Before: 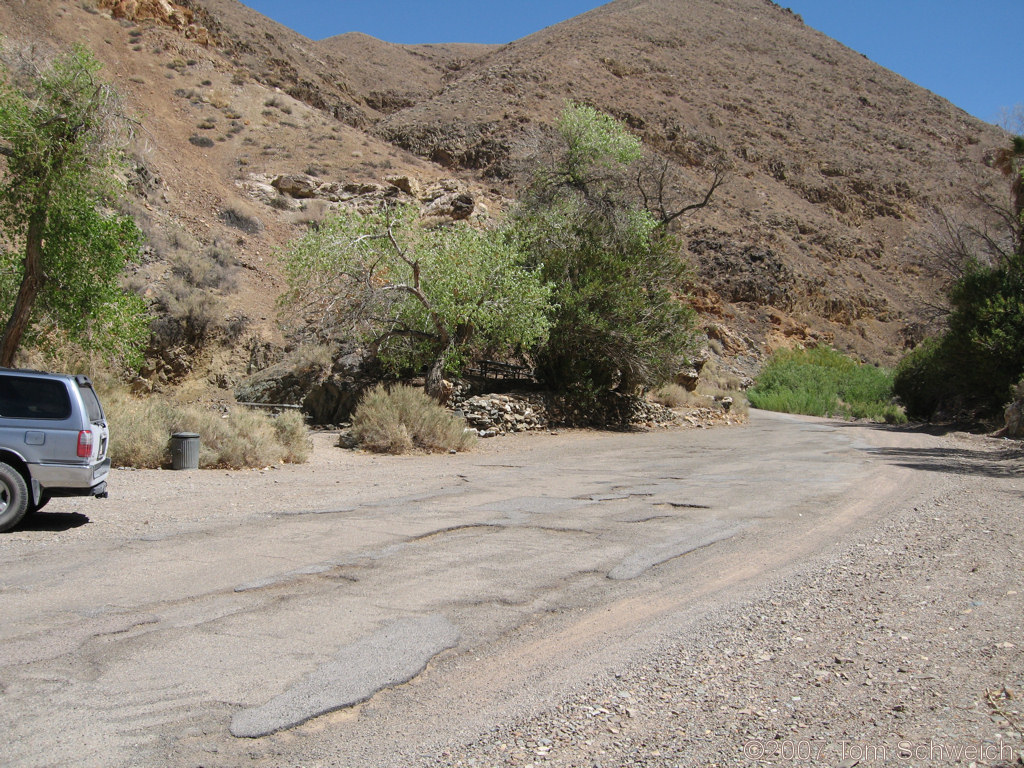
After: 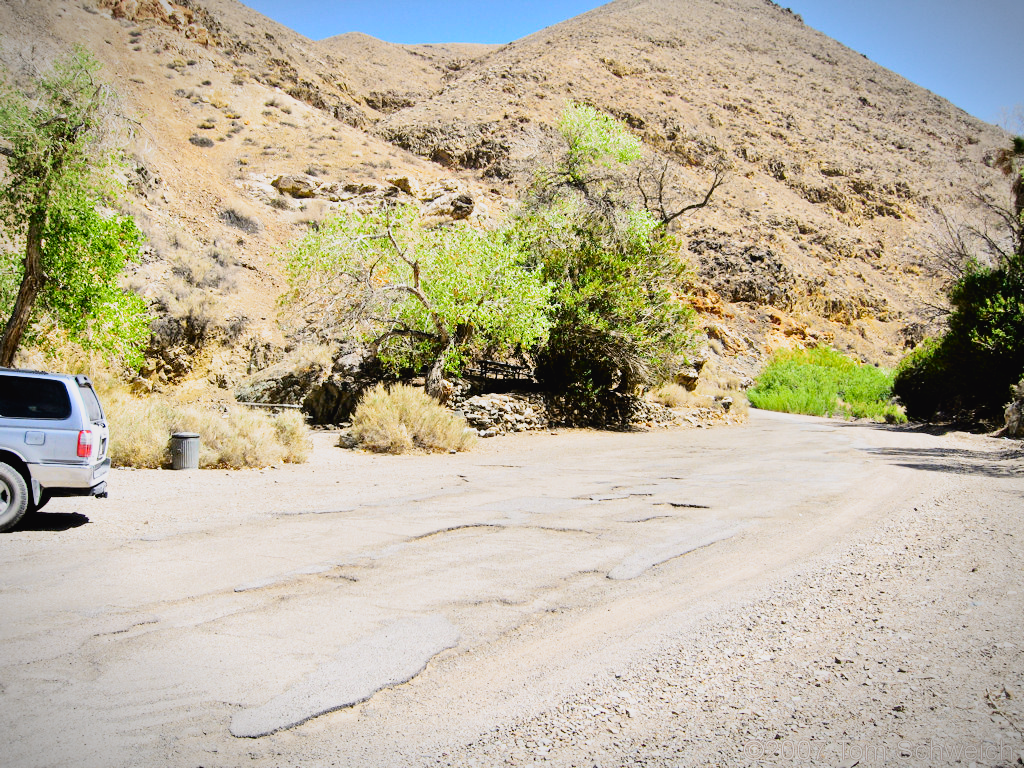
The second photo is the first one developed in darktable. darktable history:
filmic rgb: black relative exposure -8.2 EV, white relative exposure 2.2 EV, threshold 3 EV, hardness 7.11, latitude 75%, contrast 1.325, highlights saturation mix -2%, shadows ↔ highlights balance 30%, preserve chrominance no, color science v5 (2021), contrast in shadows safe, contrast in highlights safe, enable highlight reconstruction true
vignetting: fall-off start 87%, automatic ratio true
tone equalizer: -7 EV 0.15 EV, -6 EV 0.6 EV, -5 EV 1.15 EV, -4 EV 1.33 EV, -3 EV 1.15 EV, -2 EV 0.6 EV, -1 EV 0.15 EV, mask exposure compensation -0.5 EV
tone curve: curves: ch0 [(0, 0.021) (0.104, 0.093) (0.236, 0.234) (0.456, 0.566) (0.647, 0.78) (0.864, 0.9) (1, 0.932)]; ch1 [(0, 0) (0.353, 0.344) (0.43, 0.401) (0.479, 0.476) (0.502, 0.504) (0.544, 0.534) (0.566, 0.566) (0.612, 0.621) (0.657, 0.679) (1, 1)]; ch2 [(0, 0) (0.34, 0.314) (0.434, 0.43) (0.5, 0.498) (0.528, 0.536) (0.56, 0.576) (0.595, 0.638) (0.644, 0.729) (1, 1)], color space Lab, independent channels, preserve colors none
